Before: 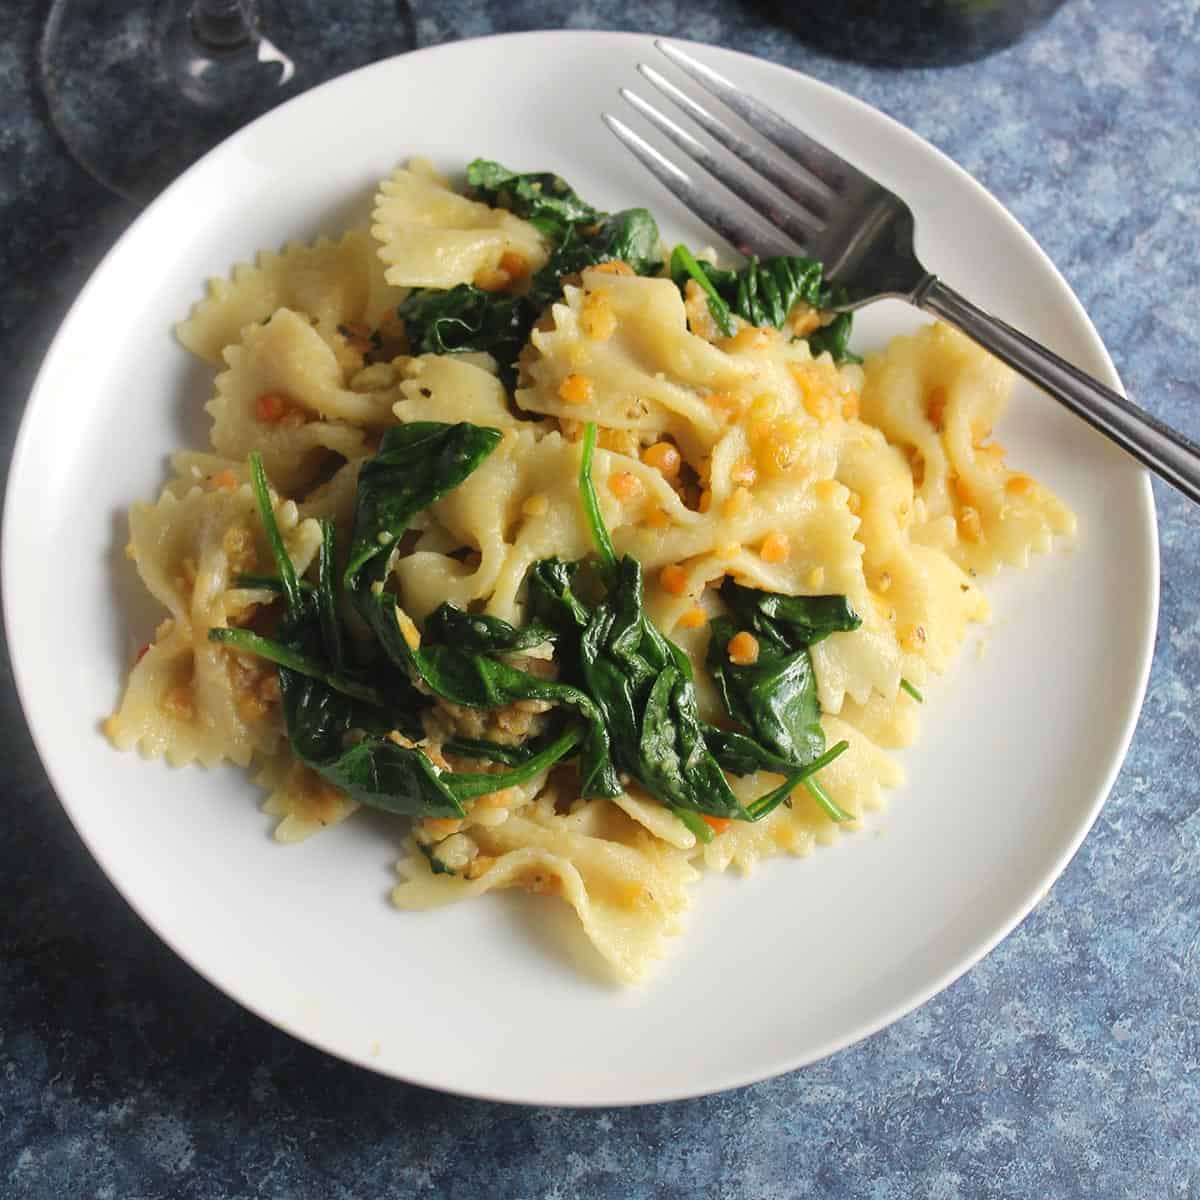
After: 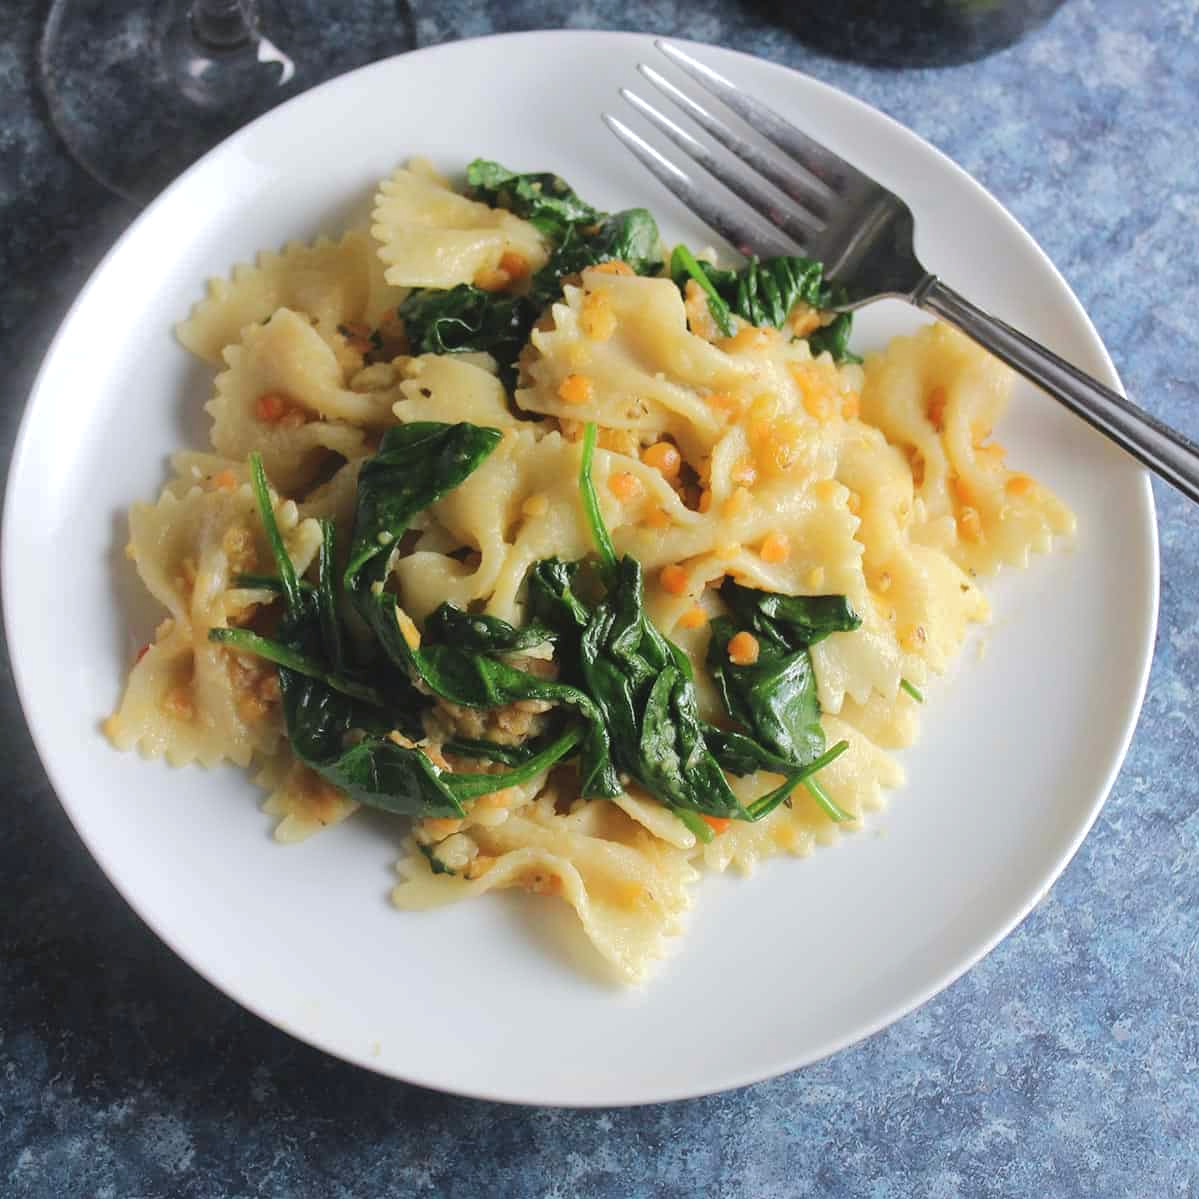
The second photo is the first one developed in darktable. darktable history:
color correction: highlights a* -0.137, highlights b* -5.91, shadows a* -0.137, shadows b* -0.137
base curve: curves: ch0 [(0, 0) (0.235, 0.266) (0.503, 0.496) (0.786, 0.72) (1, 1)]
exposure: black level correction -0.003, exposure 0.04 EV, compensate highlight preservation false
